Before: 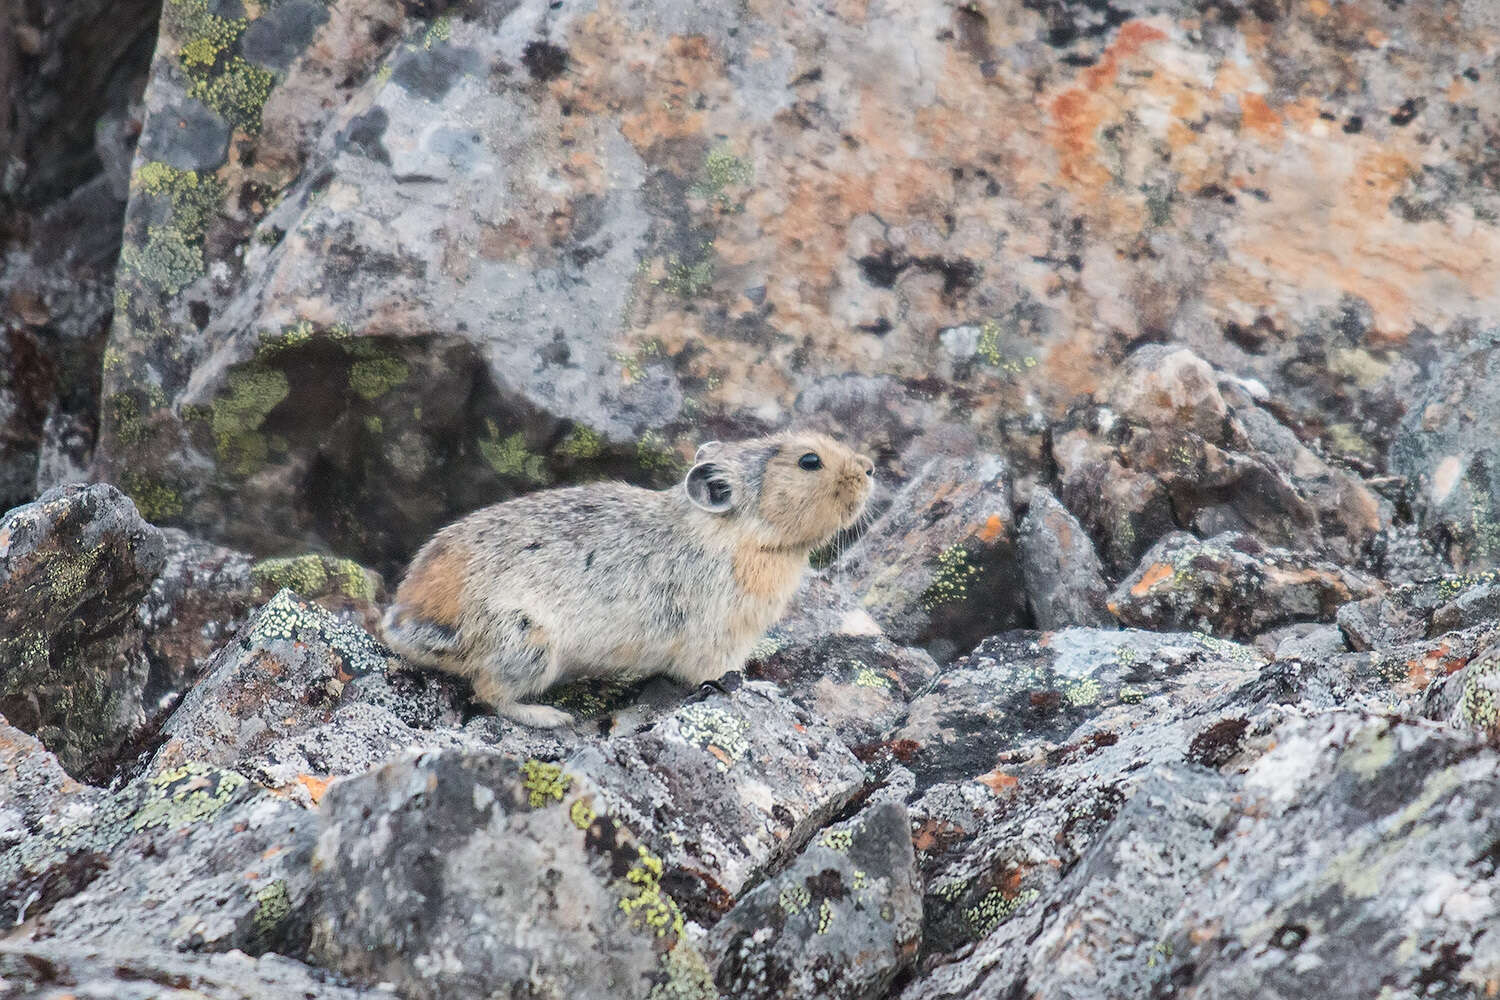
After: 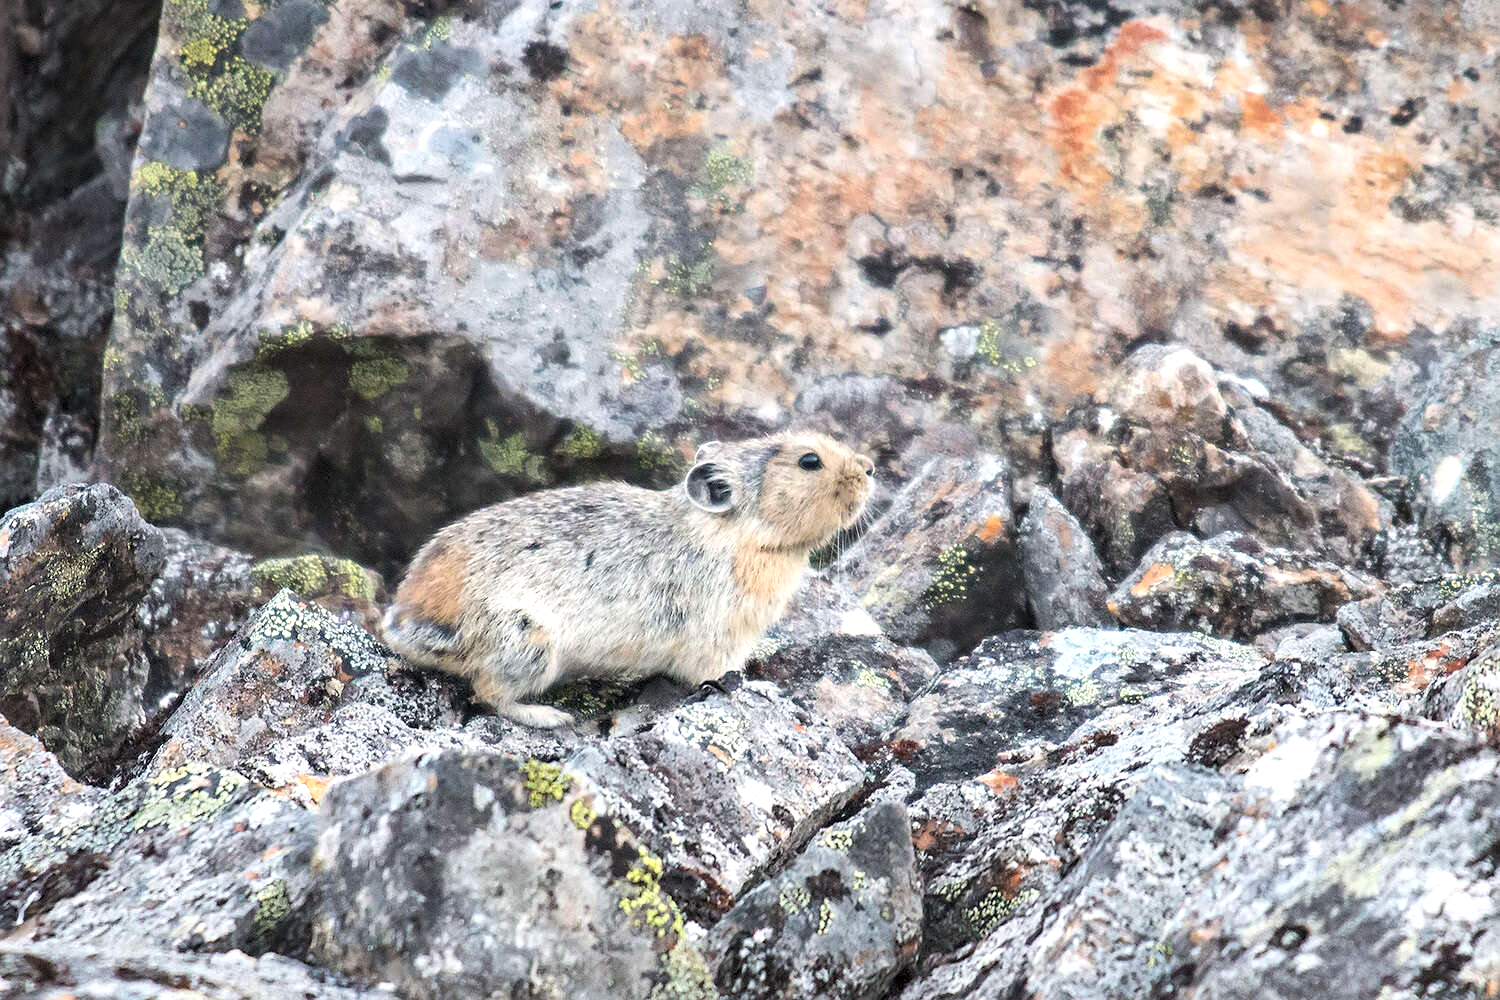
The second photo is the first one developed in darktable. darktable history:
levels: levels [0.055, 0.477, 0.9]
exposure: exposure 0.2 EV, compensate highlight preservation false
